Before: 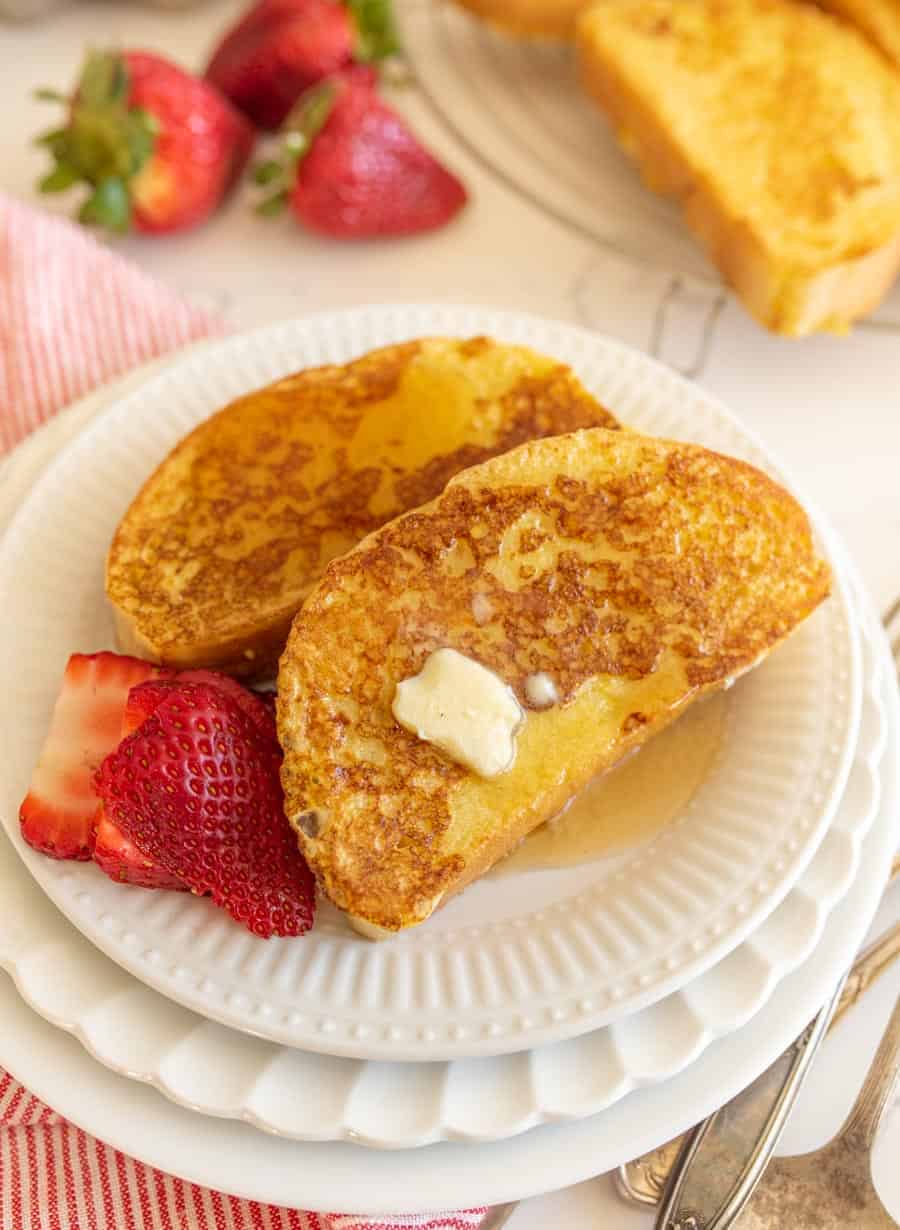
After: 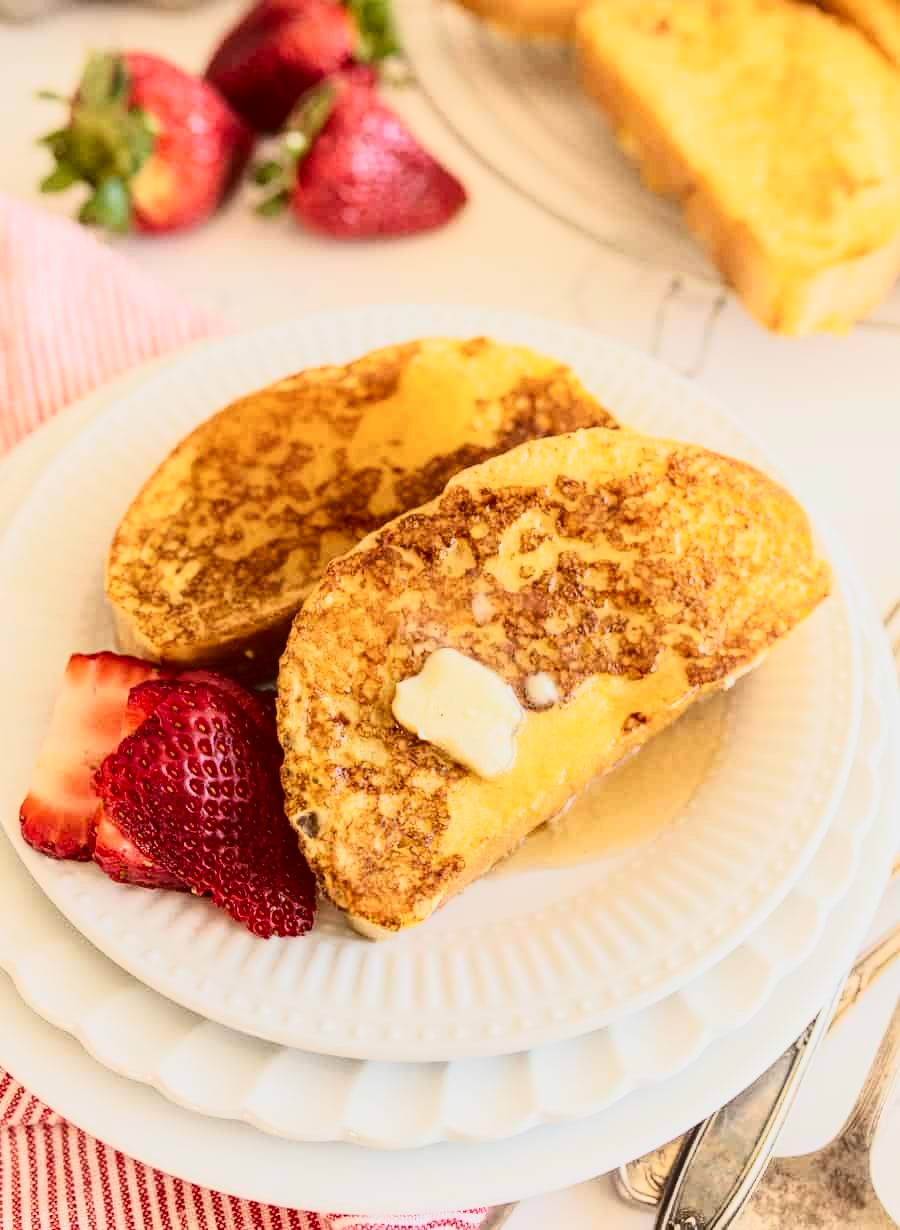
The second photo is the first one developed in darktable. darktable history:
tone curve: curves: ch0 [(0, 0.029) (0.099, 0.082) (0.264, 0.253) (0.447, 0.481) (0.678, 0.721) (0.828, 0.857) (0.992, 0.94)]; ch1 [(0, 0) (0.311, 0.266) (0.411, 0.374) (0.481, 0.458) (0.501, 0.499) (0.514, 0.512) (0.575, 0.577) (0.643, 0.648) (0.682, 0.674) (0.802, 0.812) (1, 1)]; ch2 [(0, 0) (0.259, 0.207) (0.323, 0.311) (0.376, 0.353) (0.463, 0.456) (0.498, 0.498) (0.524, 0.512) (0.574, 0.582) (0.648, 0.653) (0.768, 0.728) (1, 1)], color space Lab, linked channels, preserve colors none
contrast brightness saturation: contrast 0.281
